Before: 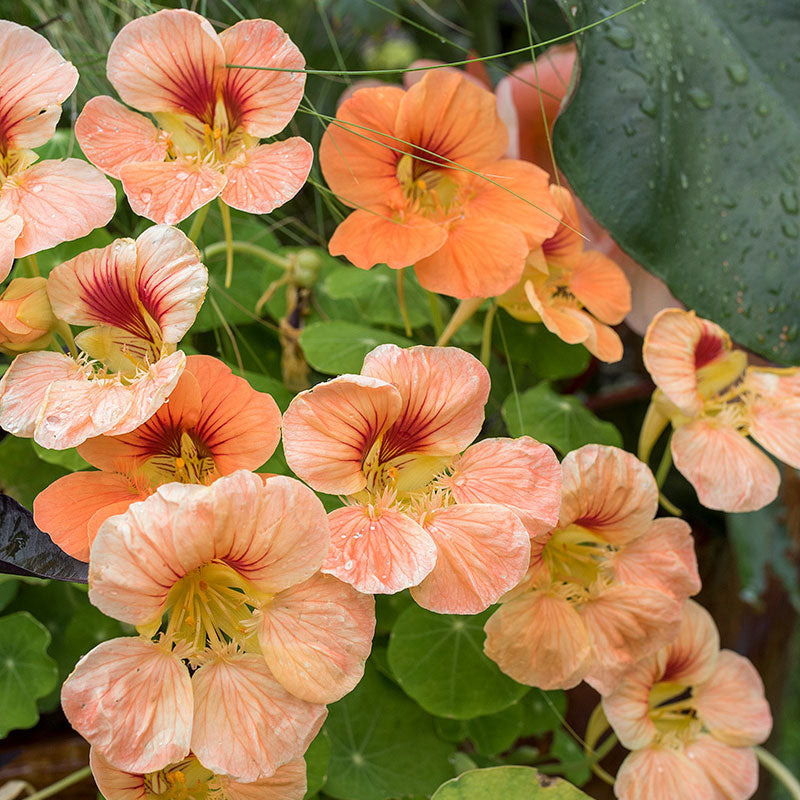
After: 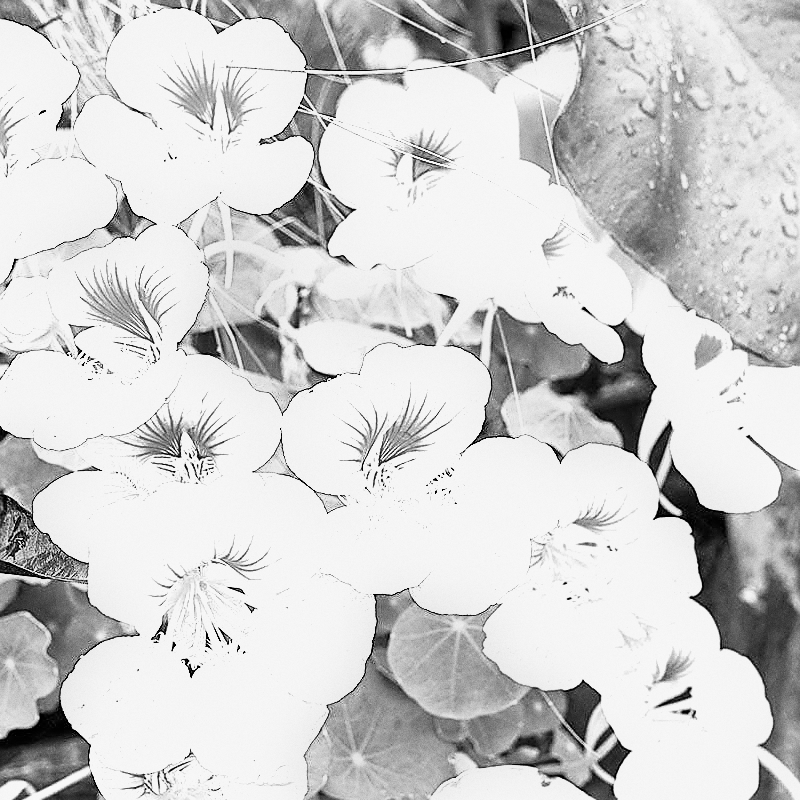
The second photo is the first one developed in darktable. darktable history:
color balance: on, module defaults
monochrome: a 26.22, b 42.67, size 0.8
contrast brightness saturation: contrast 0.1, brightness 0.02, saturation 0.02
exposure: exposure 2.25 EV, compensate highlight preservation false
grain: coarseness 0.47 ISO
color correction: highlights a* 10.32, highlights b* 14.66, shadows a* -9.59, shadows b* -15.02
filmic rgb: white relative exposure 2.34 EV, hardness 6.59
sharpen: radius 1.4, amount 1.25, threshold 0.7
